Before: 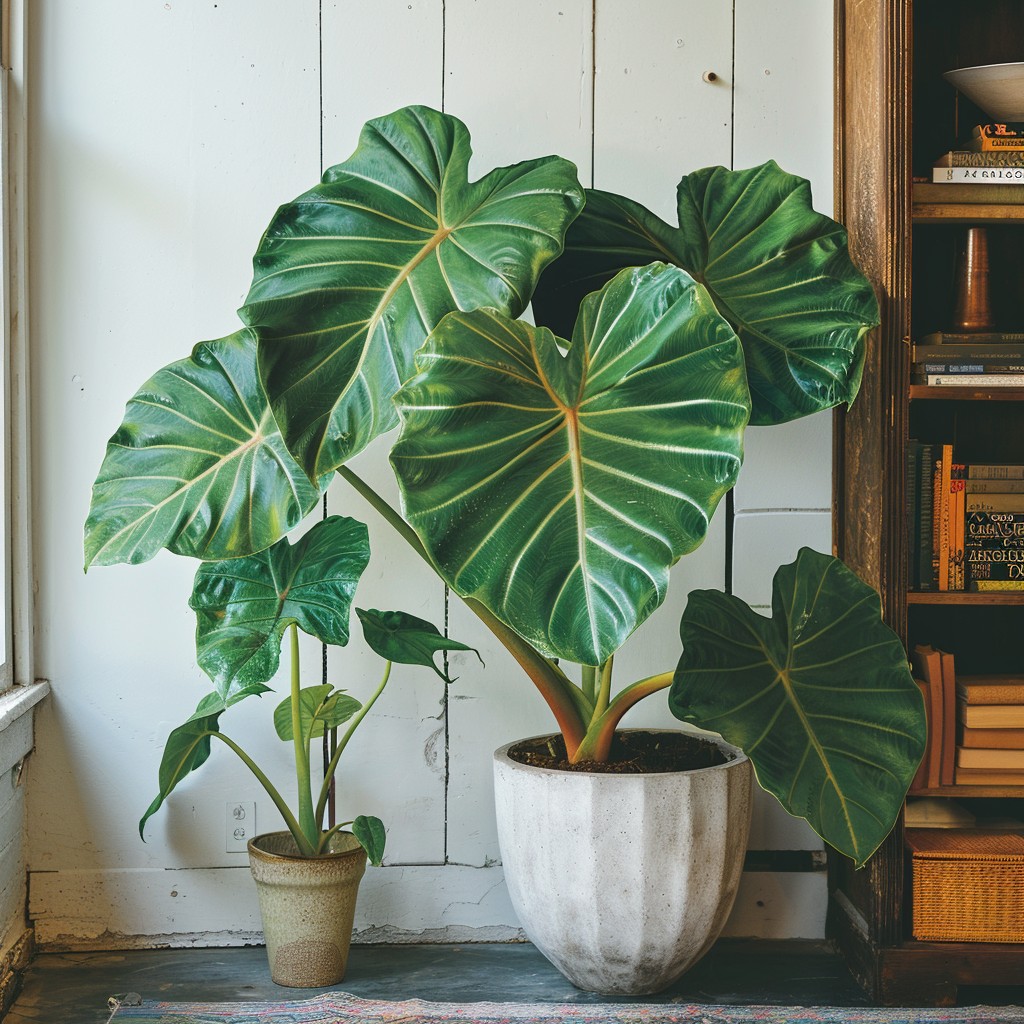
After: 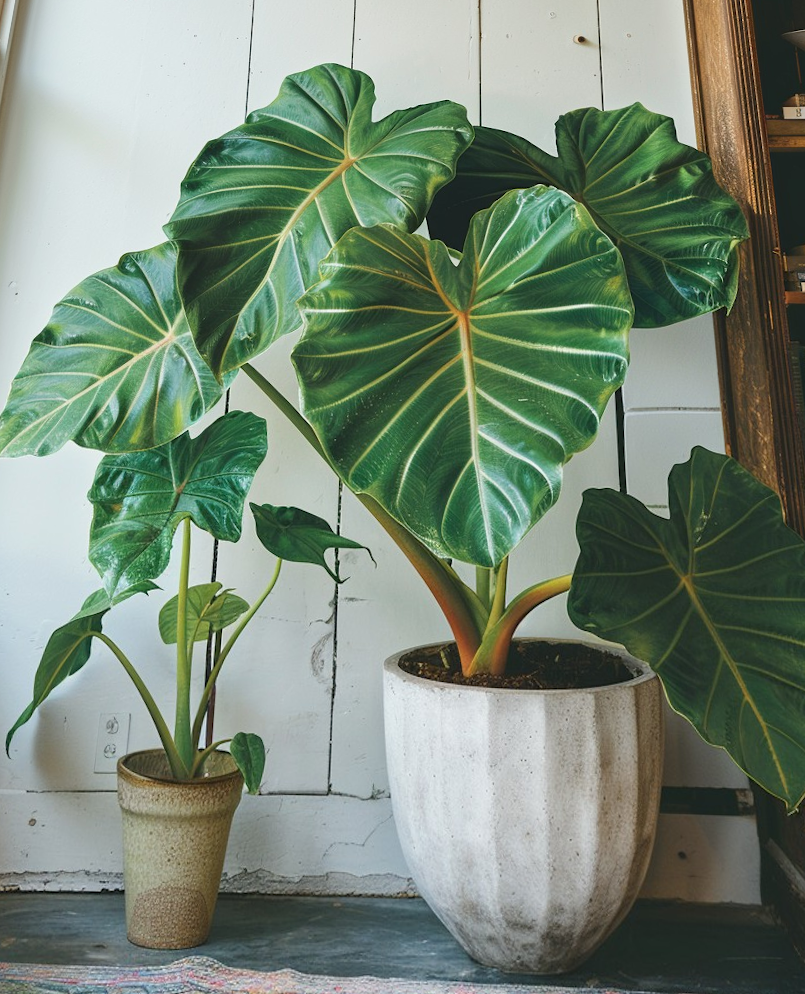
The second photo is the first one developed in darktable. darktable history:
crop and rotate: right 5.167%
rotate and perspective: rotation 0.72°, lens shift (vertical) -0.352, lens shift (horizontal) -0.051, crop left 0.152, crop right 0.859, crop top 0.019, crop bottom 0.964
